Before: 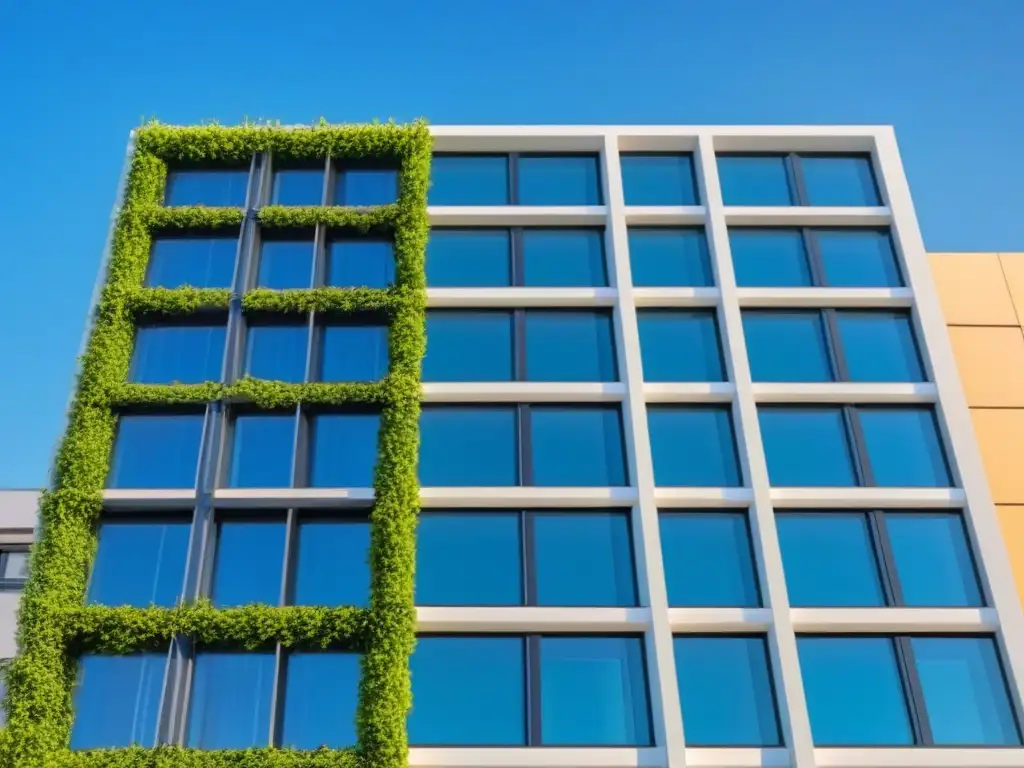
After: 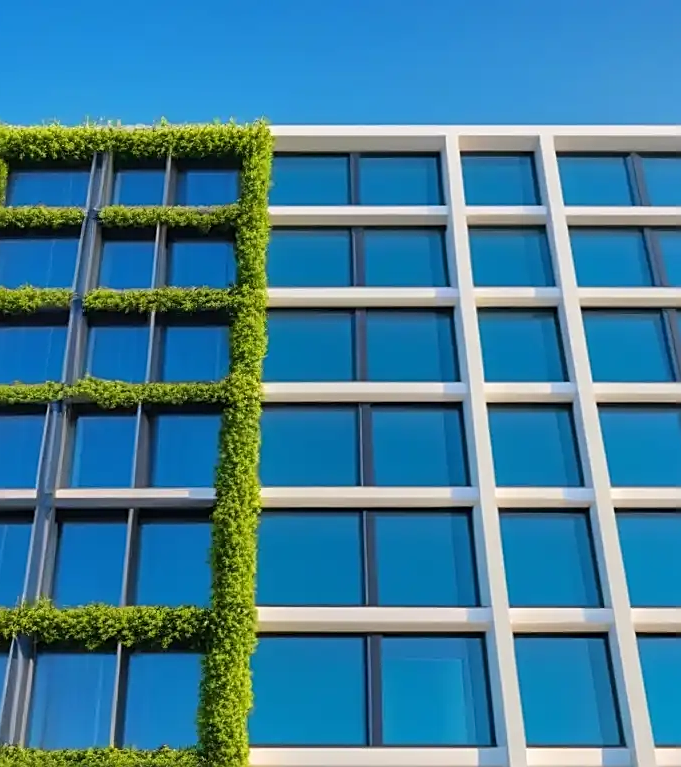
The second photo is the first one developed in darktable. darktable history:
sharpen: on, module defaults
crop and rotate: left 15.61%, right 17.805%
